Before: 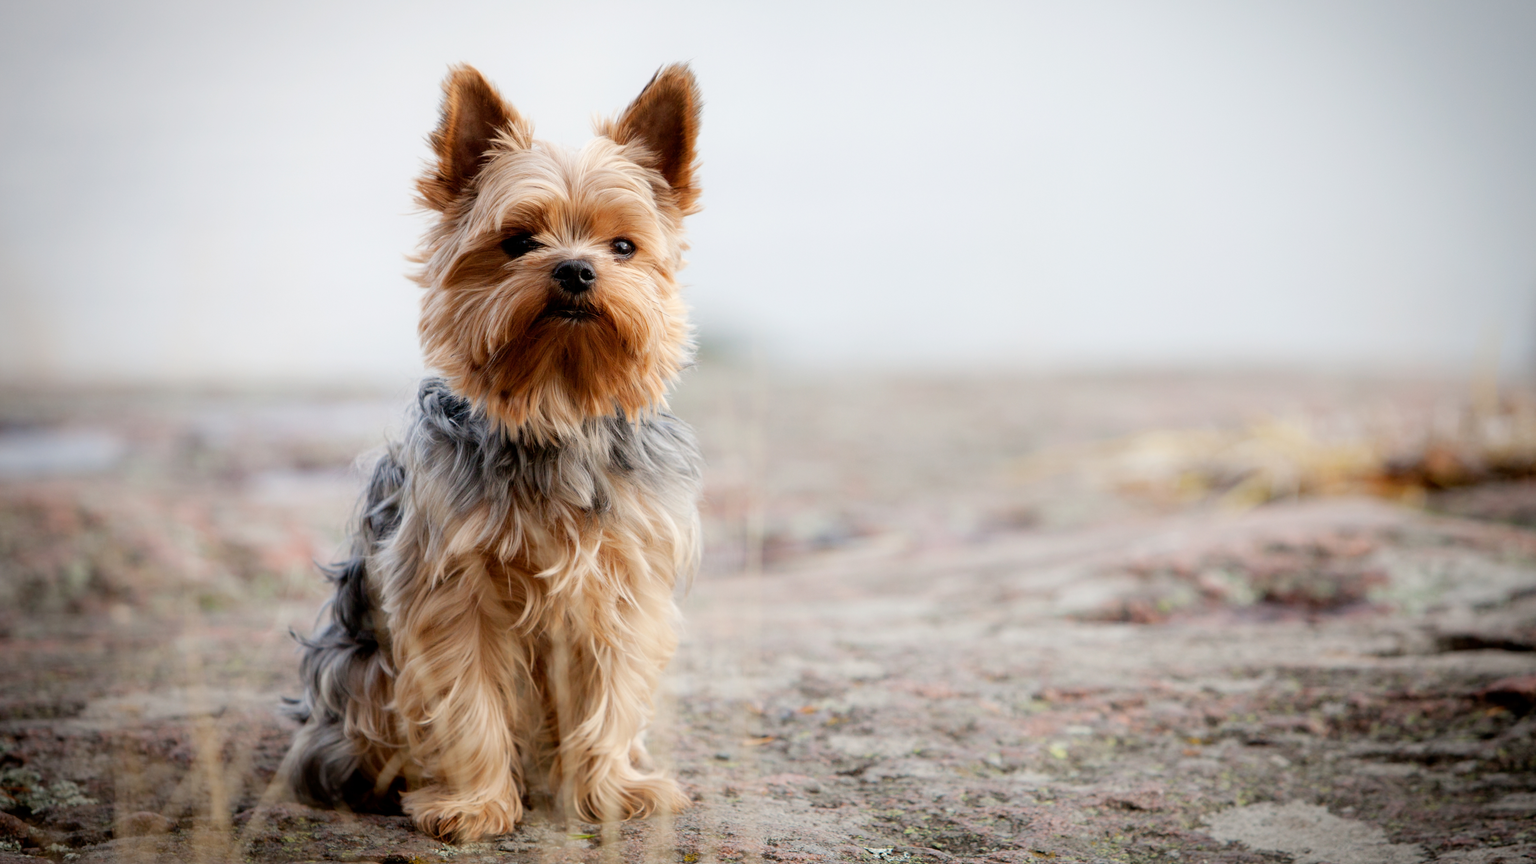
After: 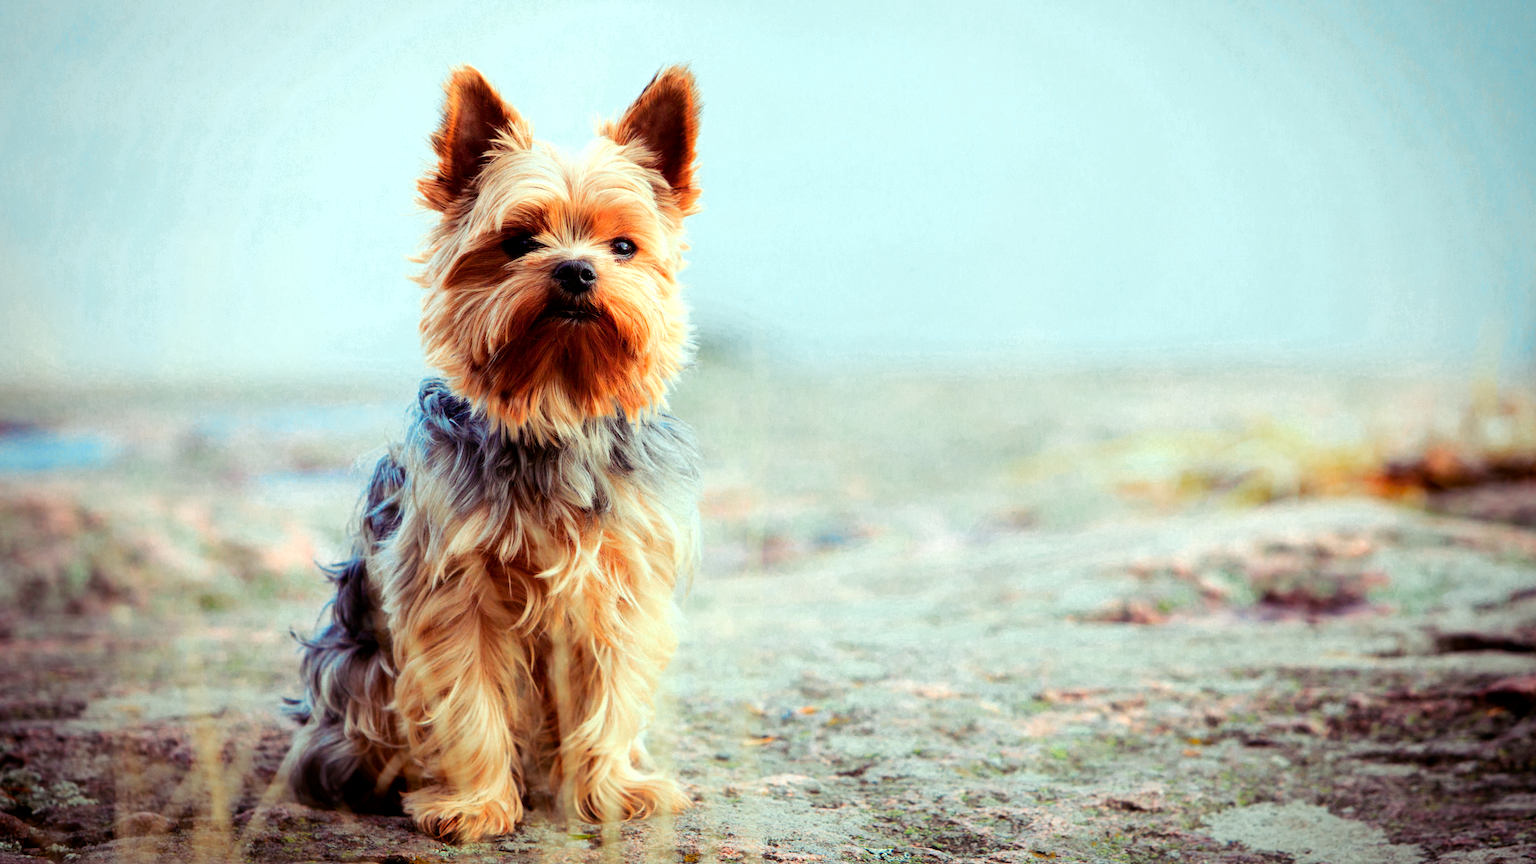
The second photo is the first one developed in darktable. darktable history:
tone equalizer: -8 EV -0.75 EV, -7 EV -0.7 EV, -6 EV -0.6 EV, -5 EV -0.4 EV, -3 EV 0.4 EV, -2 EV 0.6 EV, -1 EV 0.7 EV, +0 EV 0.75 EV, edges refinement/feathering 500, mask exposure compensation -1.57 EV, preserve details no
color zones: curves: ch0 [(0, 0.553) (0.123, 0.58) (0.23, 0.419) (0.468, 0.155) (0.605, 0.132) (0.723, 0.063) (0.833, 0.172) (0.921, 0.468)]; ch1 [(0.025, 0.645) (0.229, 0.584) (0.326, 0.551) (0.537, 0.446) (0.599, 0.911) (0.708, 1) (0.805, 0.944)]; ch2 [(0.086, 0.468) (0.254, 0.464) (0.638, 0.564) (0.702, 0.592) (0.768, 0.564)]
color balance rgb: shadows lift › luminance 0.49%, shadows lift › chroma 6.83%, shadows lift › hue 300.29°, power › hue 208.98°, highlights gain › luminance 20.24%, highlights gain › chroma 2.73%, highlights gain › hue 173.85°, perceptual saturation grading › global saturation 18.05%
